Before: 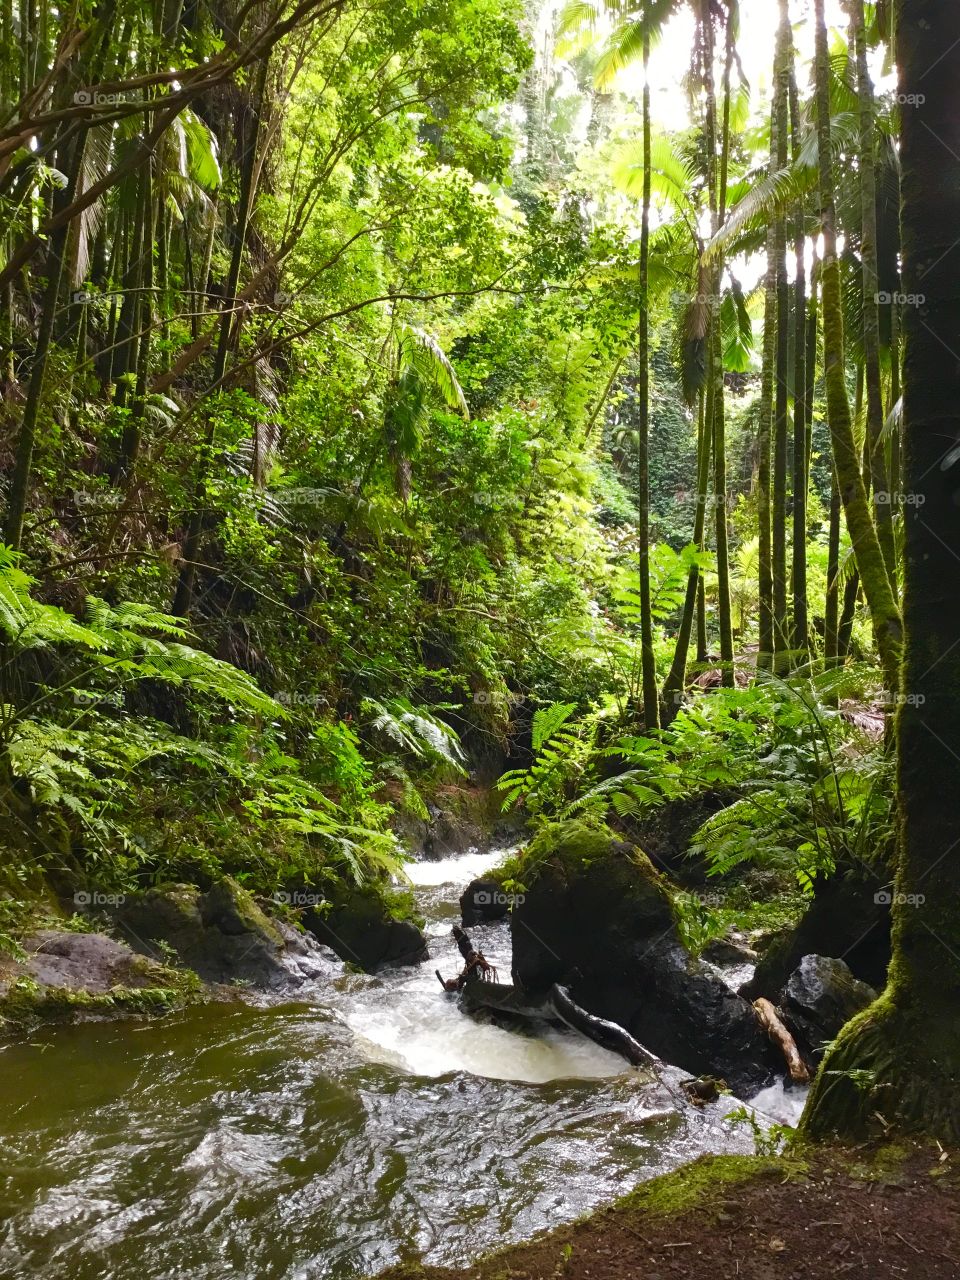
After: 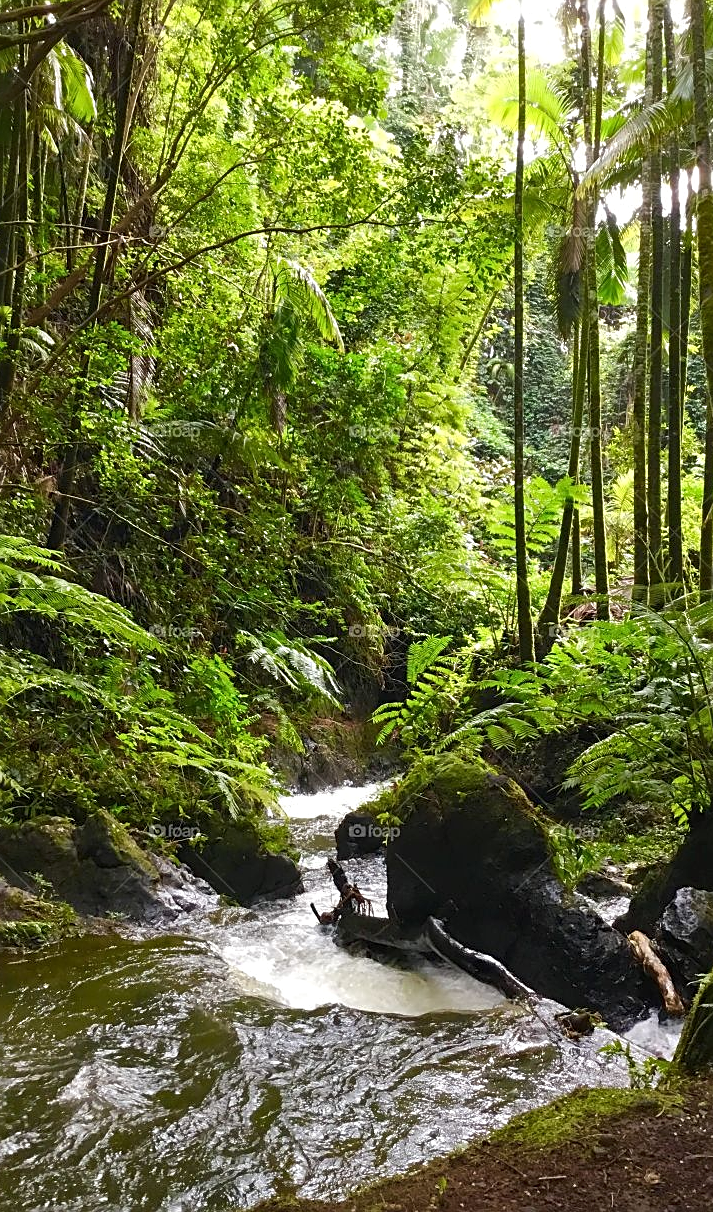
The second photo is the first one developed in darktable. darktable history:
sharpen: on, module defaults
crop and rotate: left 13.11%, top 5.271%, right 12.605%
local contrast: highlights 101%, shadows 98%, detail 120%, midtone range 0.2
